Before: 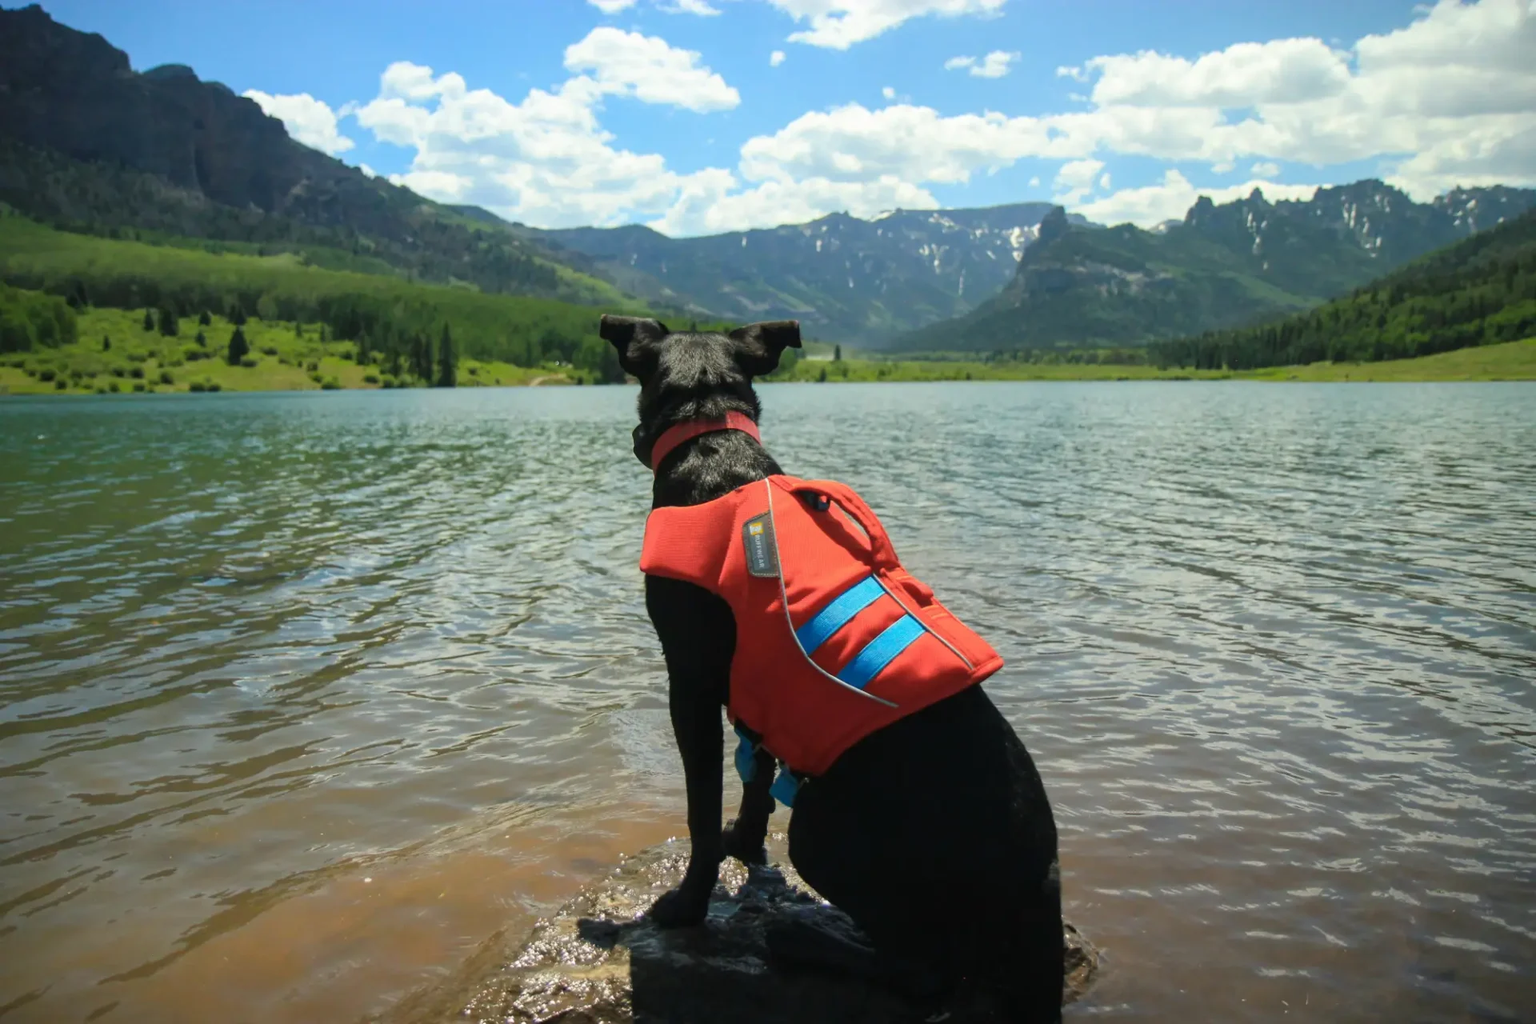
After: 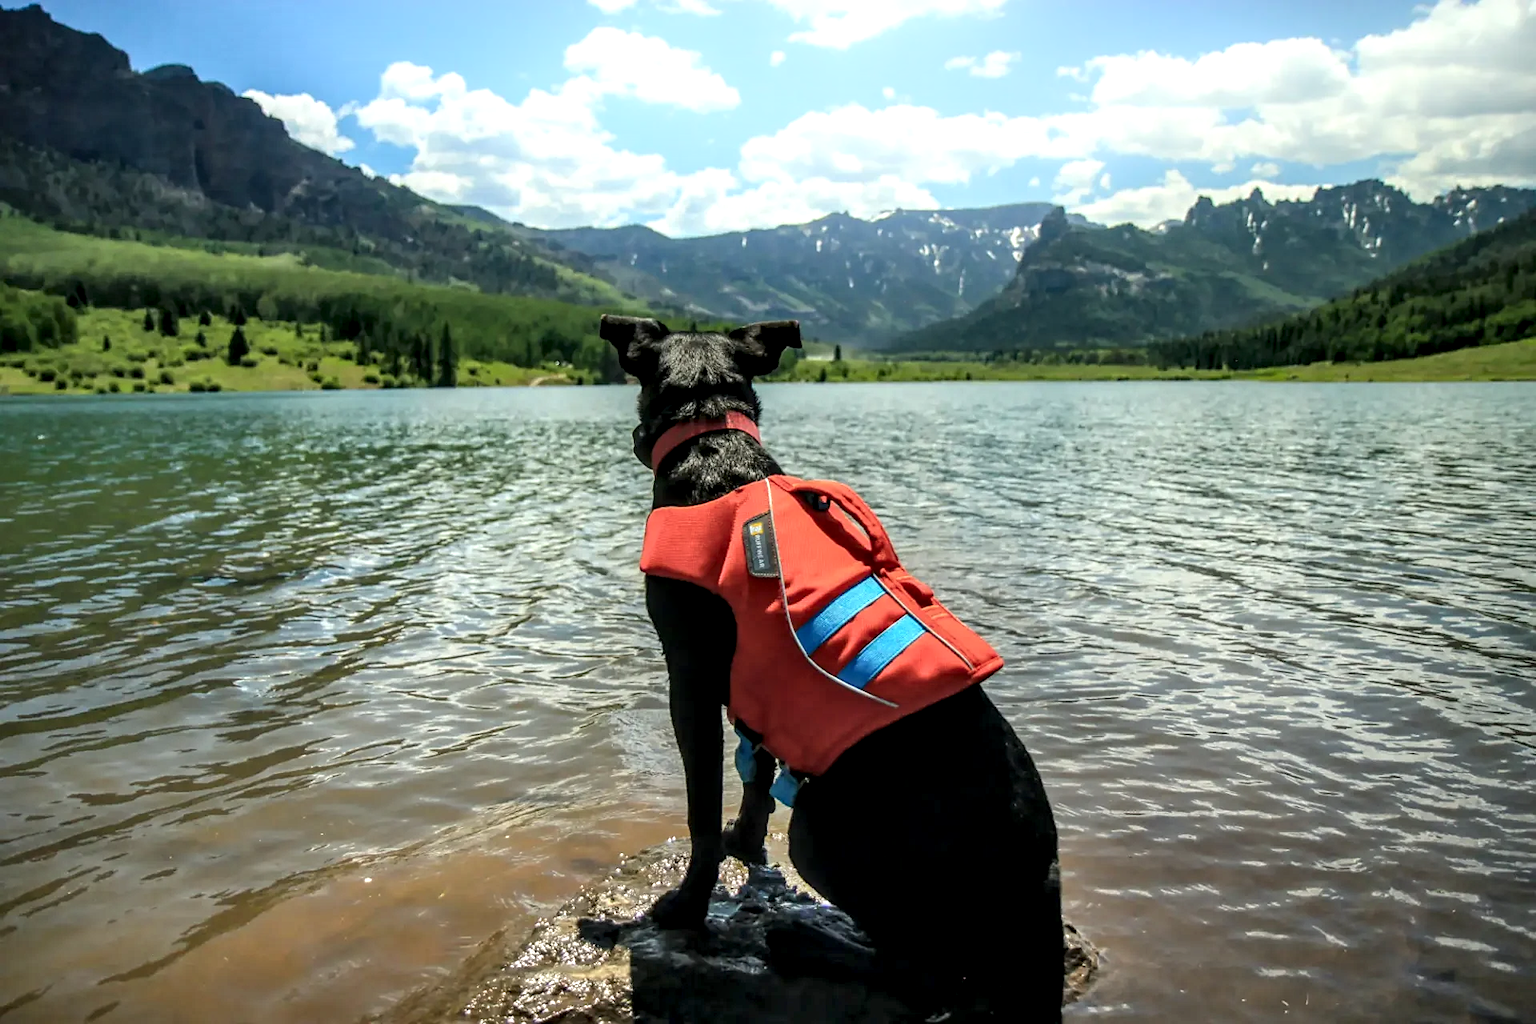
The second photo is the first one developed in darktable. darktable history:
sharpen: radius 1.895, amount 0.397, threshold 1.623
local contrast: highlights 5%, shadows 4%, detail 182%
shadows and highlights: highlights 71.45, soften with gaussian
